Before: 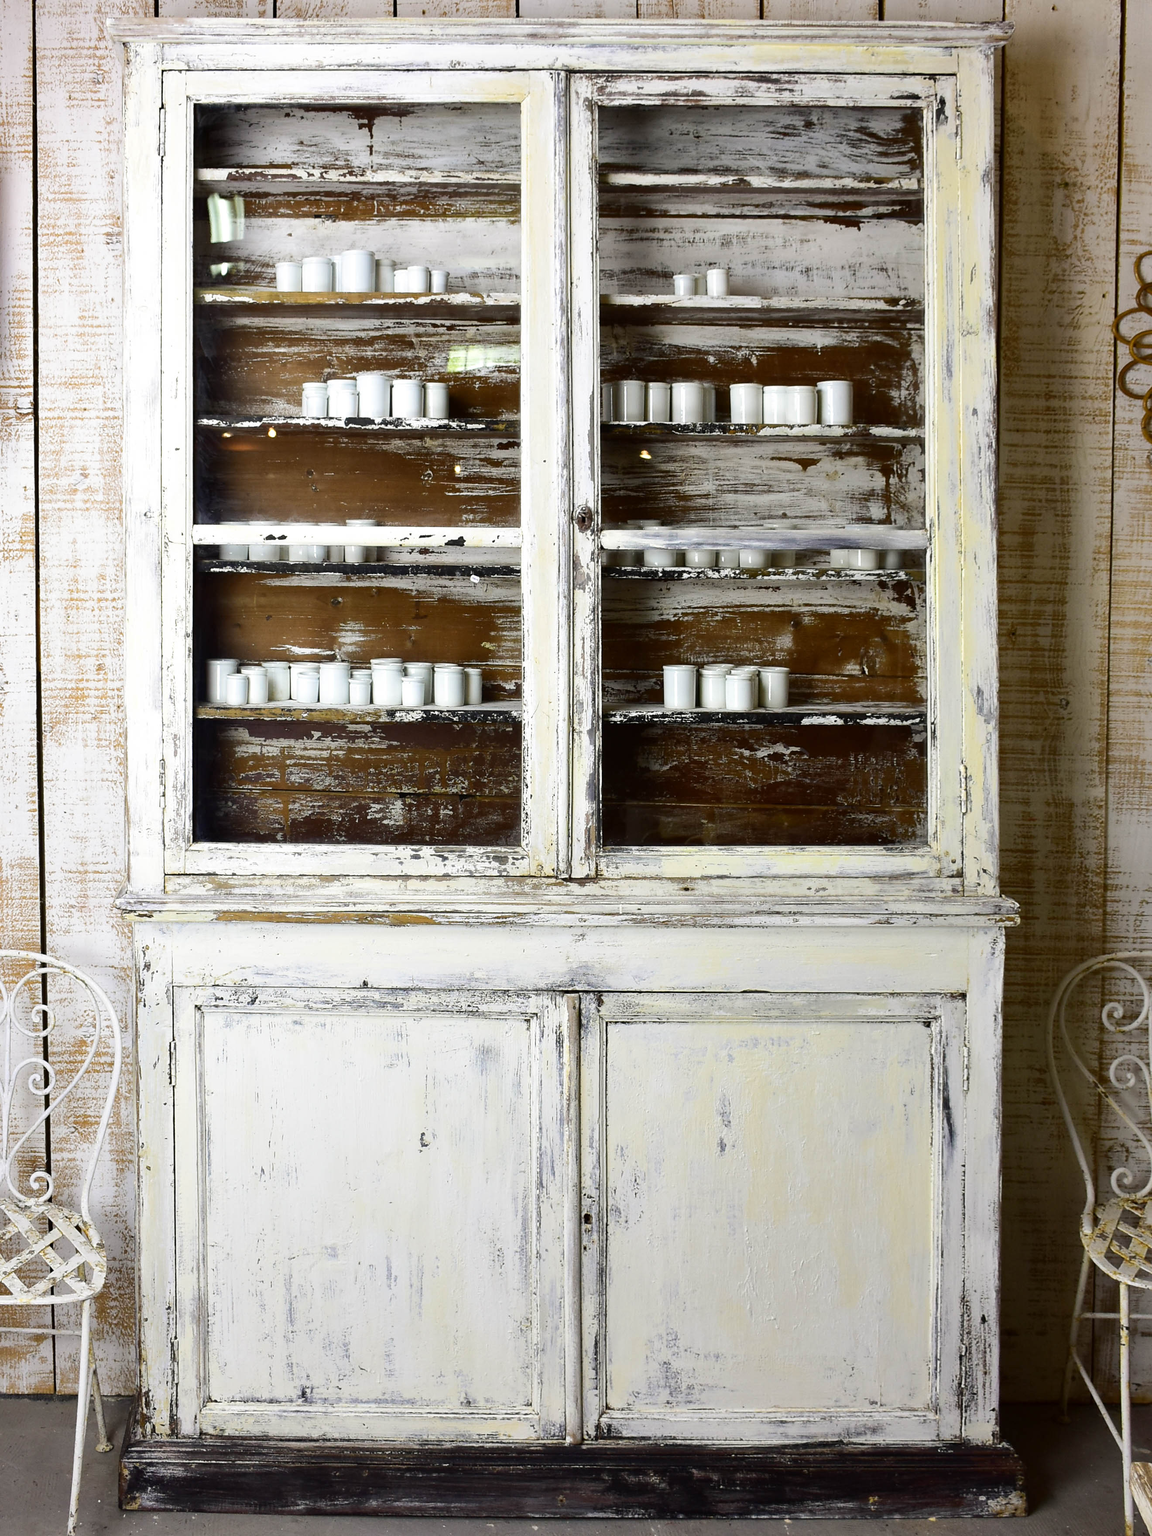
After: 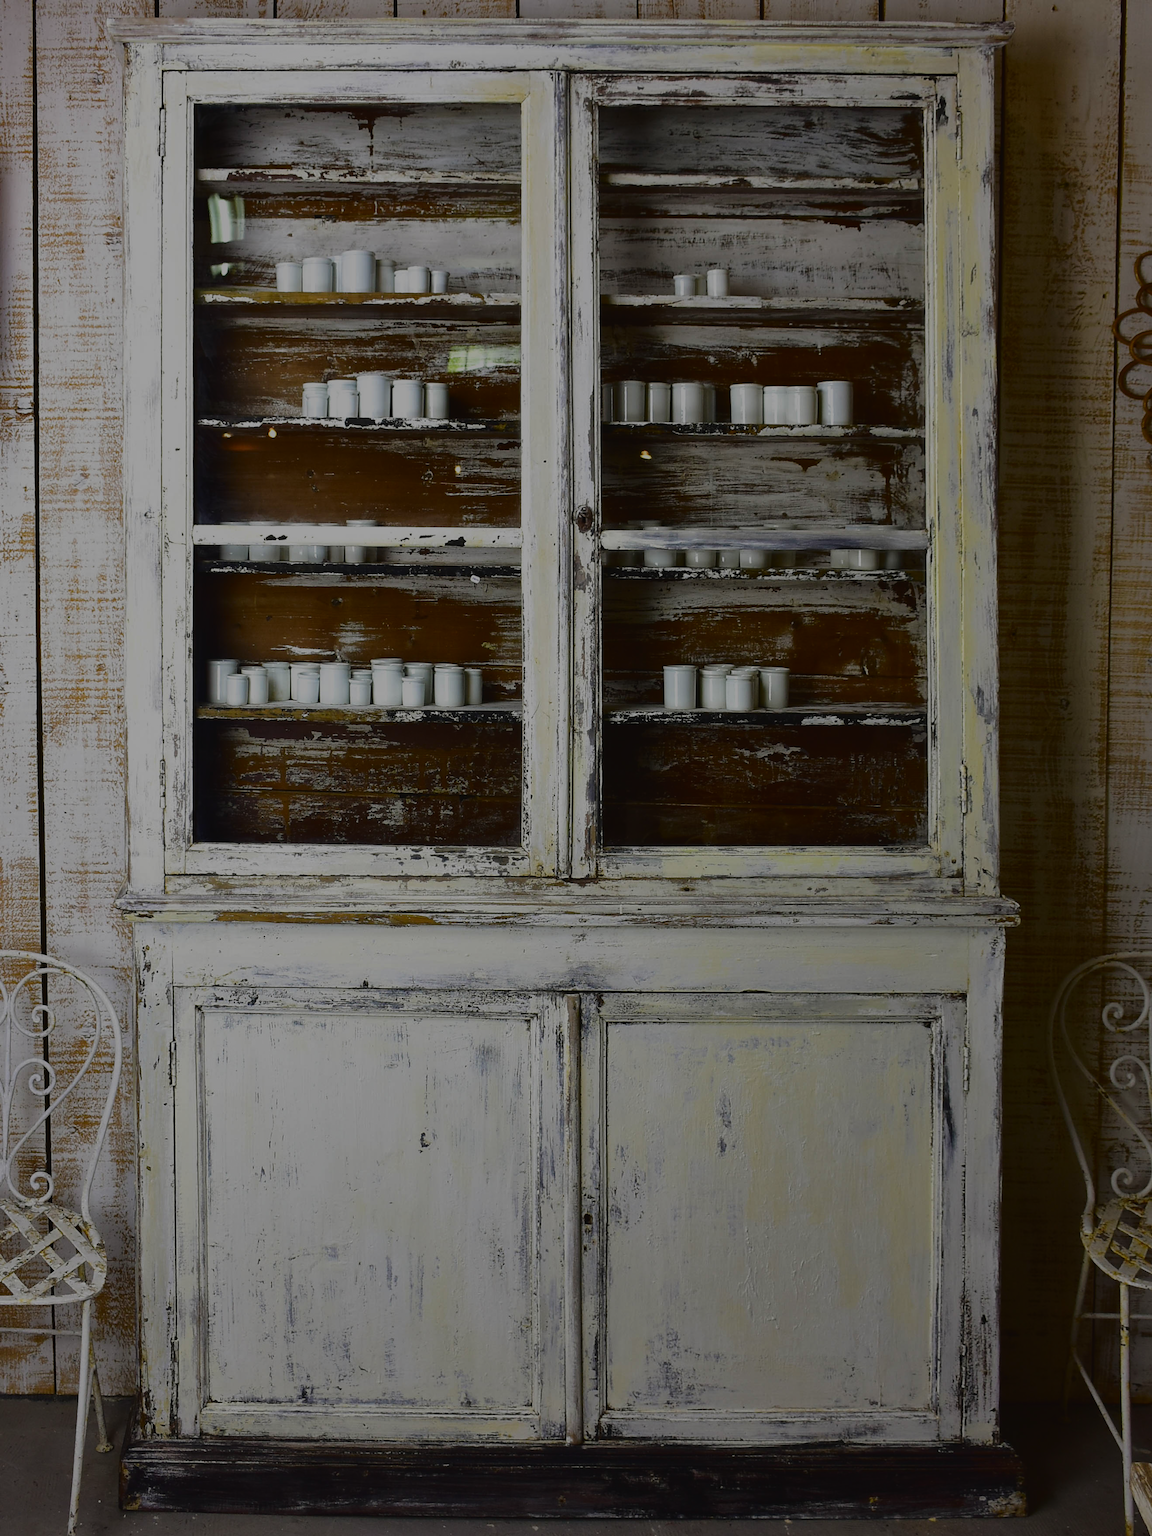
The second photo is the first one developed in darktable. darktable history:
contrast brightness saturation: brightness -0.25, saturation 0.199
shadows and highlights: shadows 25.94, highlights -24.98
exposure: black level correction -0.017, exposure -1.031 EV, compensate highlight preservation false
